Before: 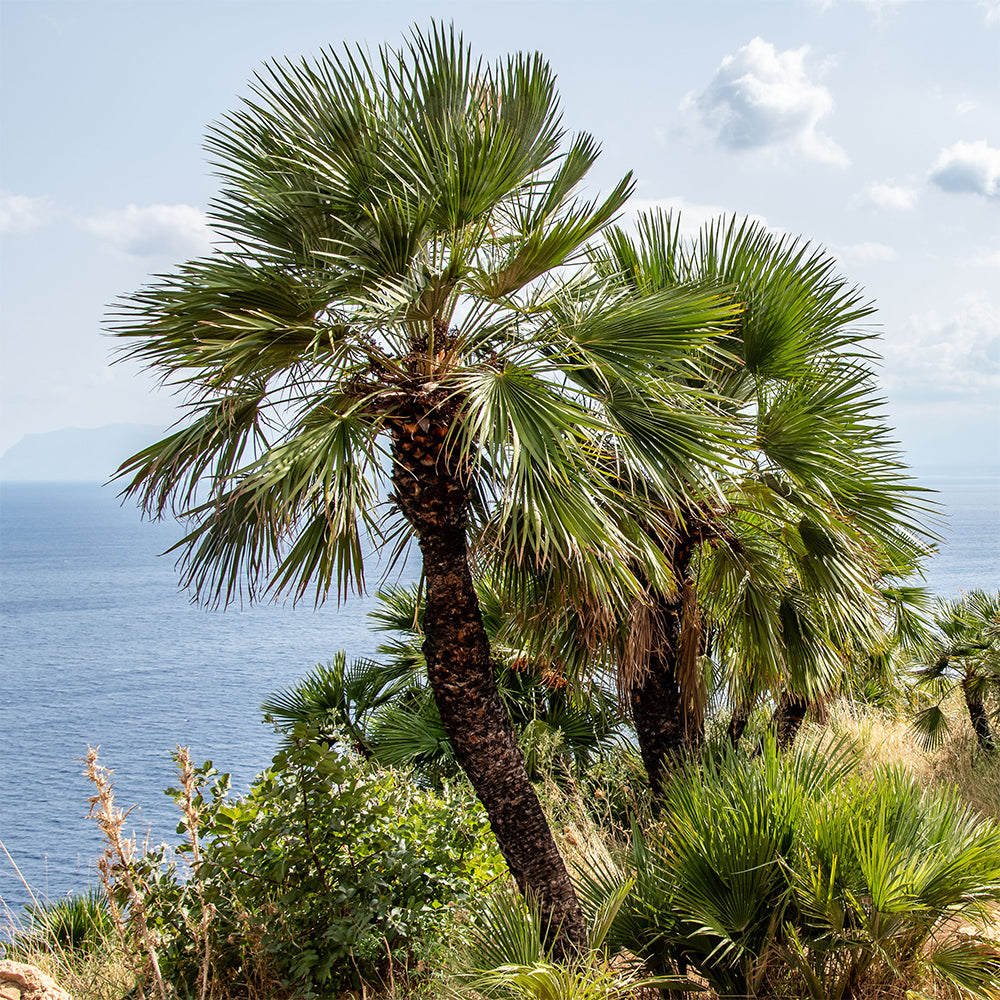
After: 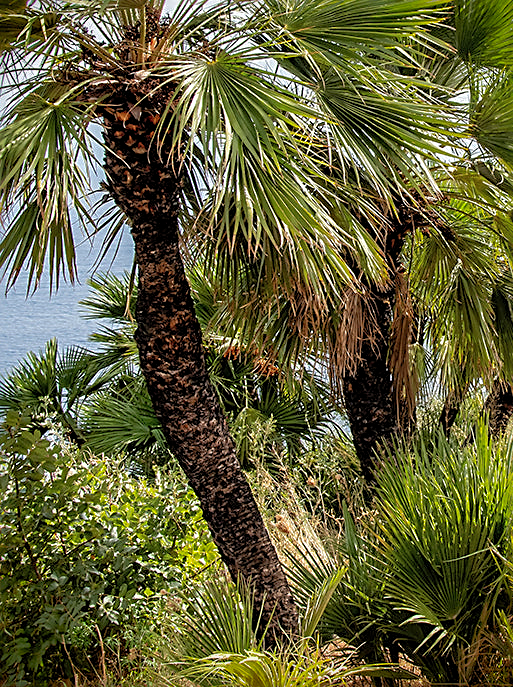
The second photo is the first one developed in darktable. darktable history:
vignetting: fall-off start 92.28%, saturation 0.375, center (0.036, -0.095)
levels: levels [0.016, 0.5, 0.996]
crop and rotate: left 28.848%, top 31.272%, right 19.851%
shadows and highlights: on, module defaults
sharpen: amount 0.492
